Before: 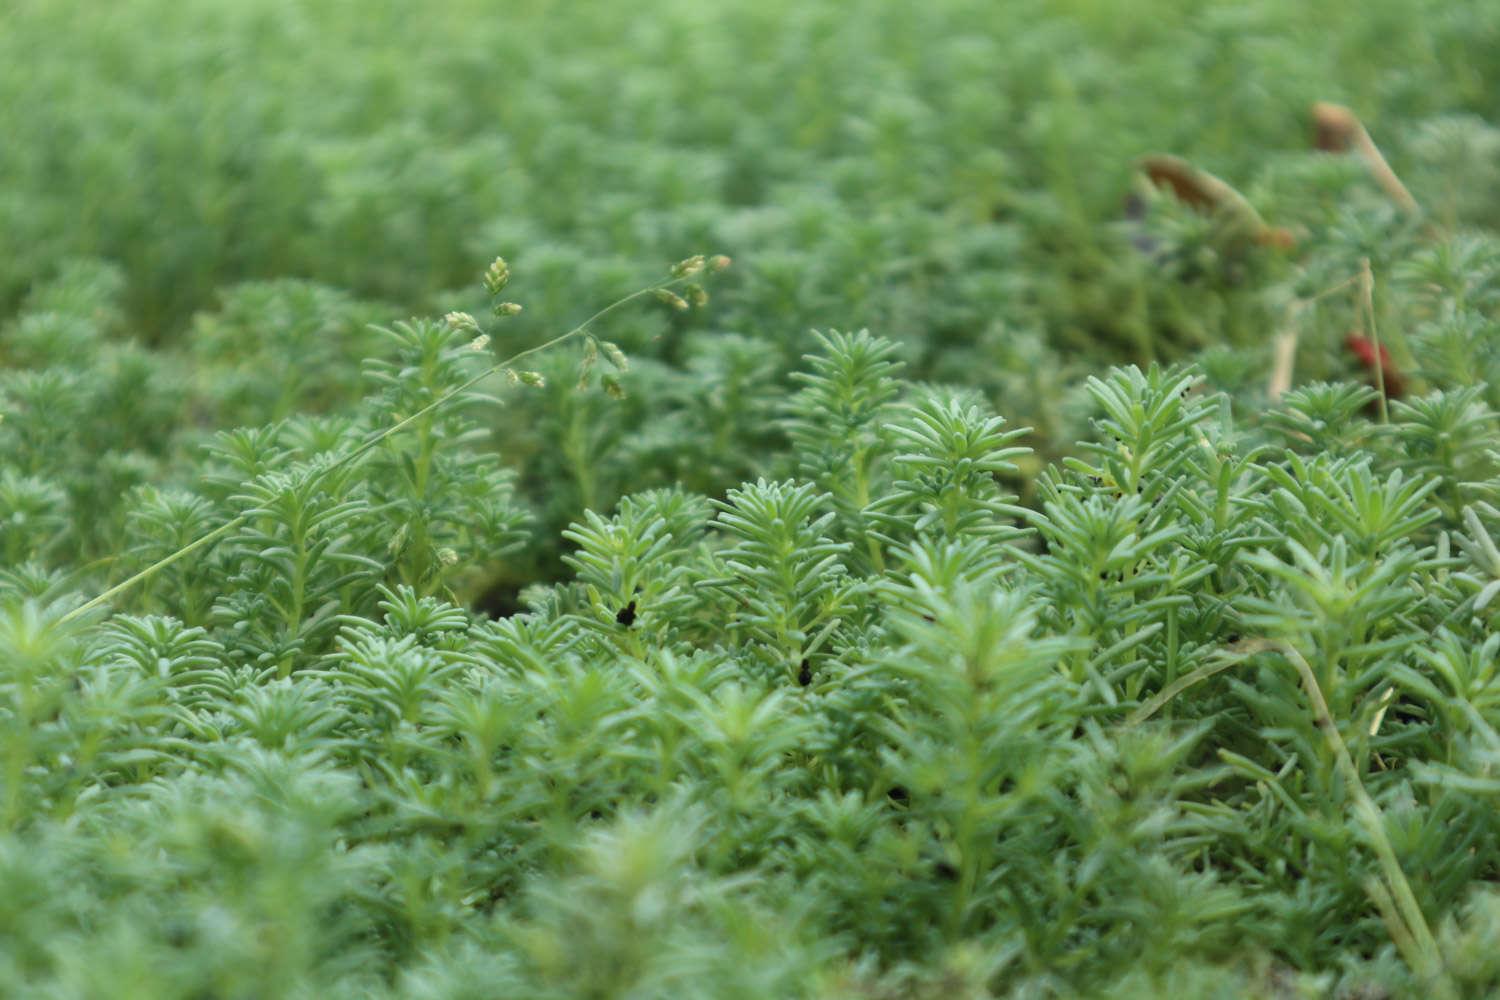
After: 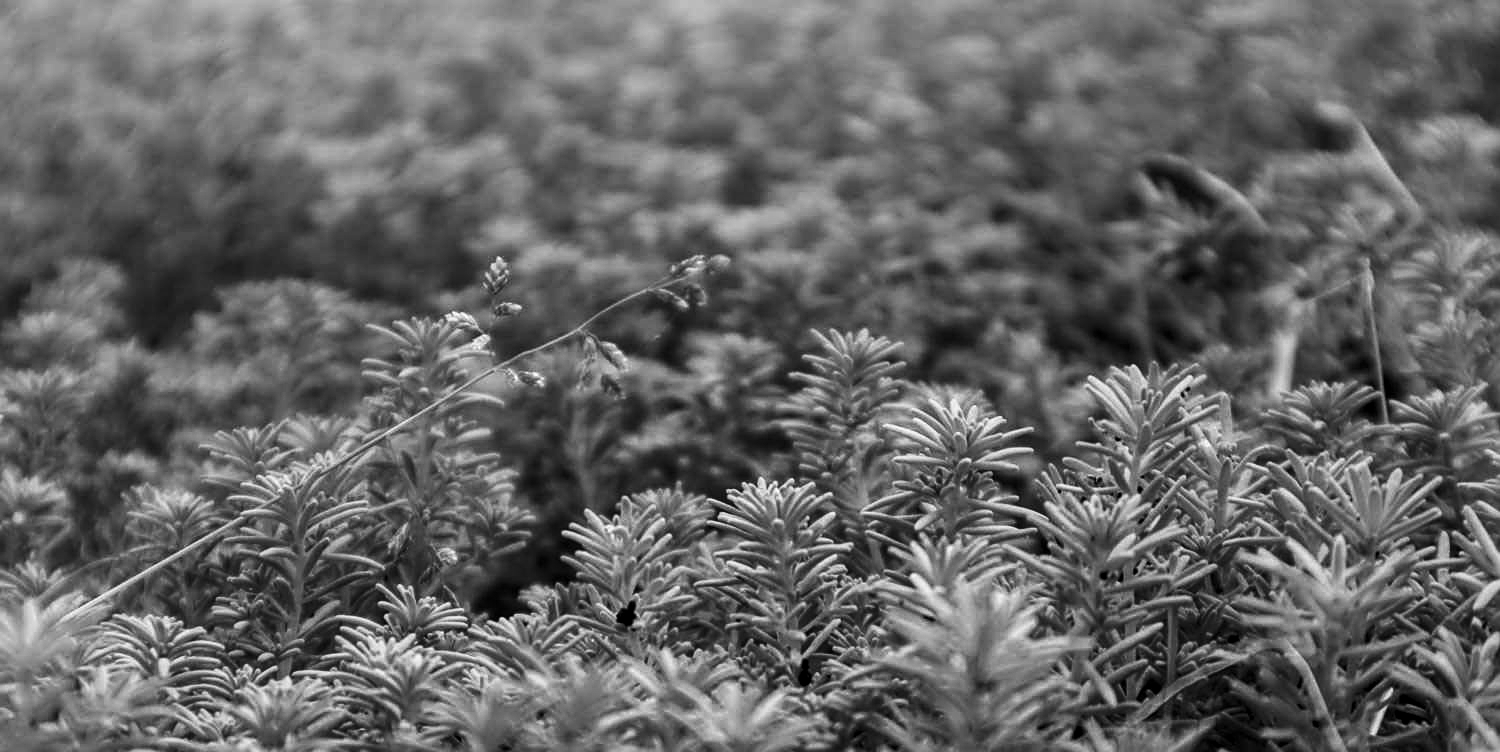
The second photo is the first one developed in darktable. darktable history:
crop: bottom 24.723%
sharpen: on, module defaults
color calibration: output gray [0.21, 0.42, 0.37, 0], illuminant custom, x 0.373, y 0.389, temperature 4261.97 K
local contrast: on, module defaults
contrast brightness saturation: contrast 0.222, brightness -0.186, saturation 0.241
